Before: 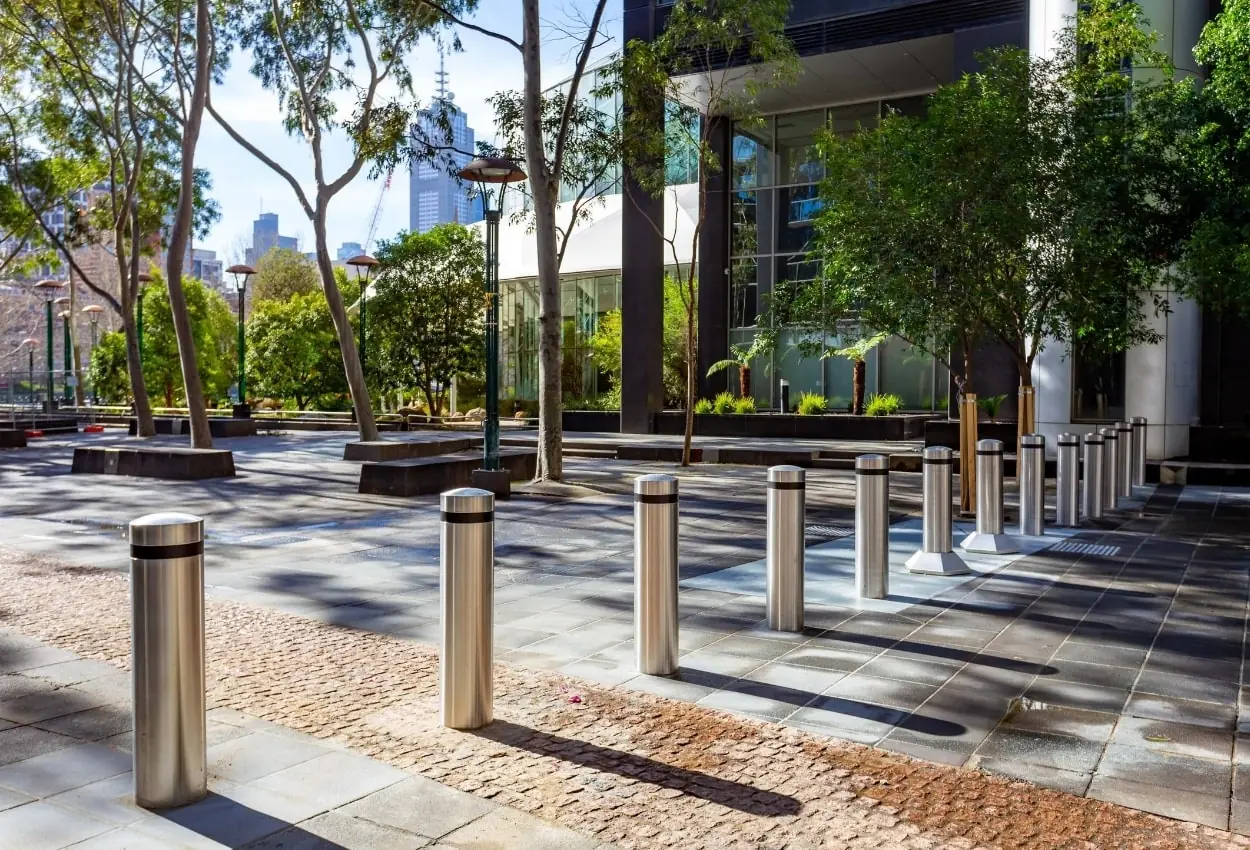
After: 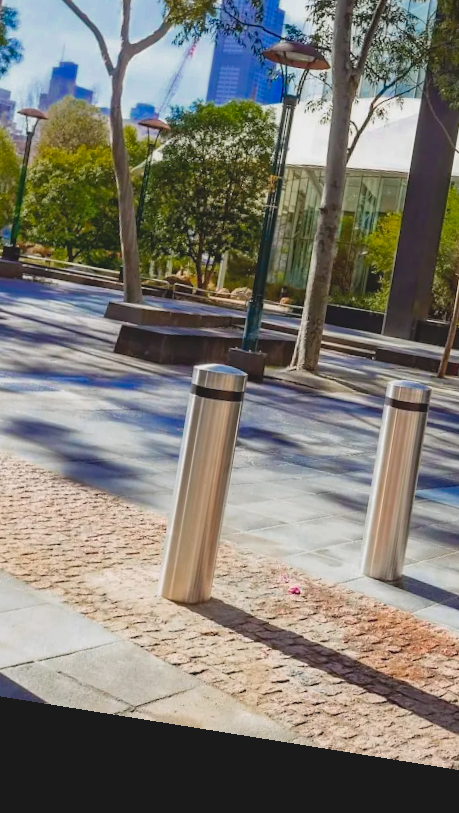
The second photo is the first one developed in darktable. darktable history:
contrast brightness saturation: contrast -0.15, brightness 0.05, saturation -0.12
color zones: curves: ch0 [(0, 0.553) (0.123, 0.58) (0.23, 0.419) (0.468, 0.155) (0.605, 0.132) (0.723, 0.063) (0.833, 0.172) (0.921, 0.468)]; ch1 [(0.025, 0.645) (0.229, 0.584) (0.326, 0.551) (0.537, 0.446) (0.599, 0.911) (0.708, 1) (0.805, 0.944)]; ch2 [(0.086, 0.468) (0.254, 0.464) (0.638, 0.564) (0.702, 0.592) (0.768, 0.564)]
crop and rotate: left 21.77%, top 18.528%, right 44.676%, bottom 2.997%
rotate and perspective: rotation 9.12°, automatic cropping off
